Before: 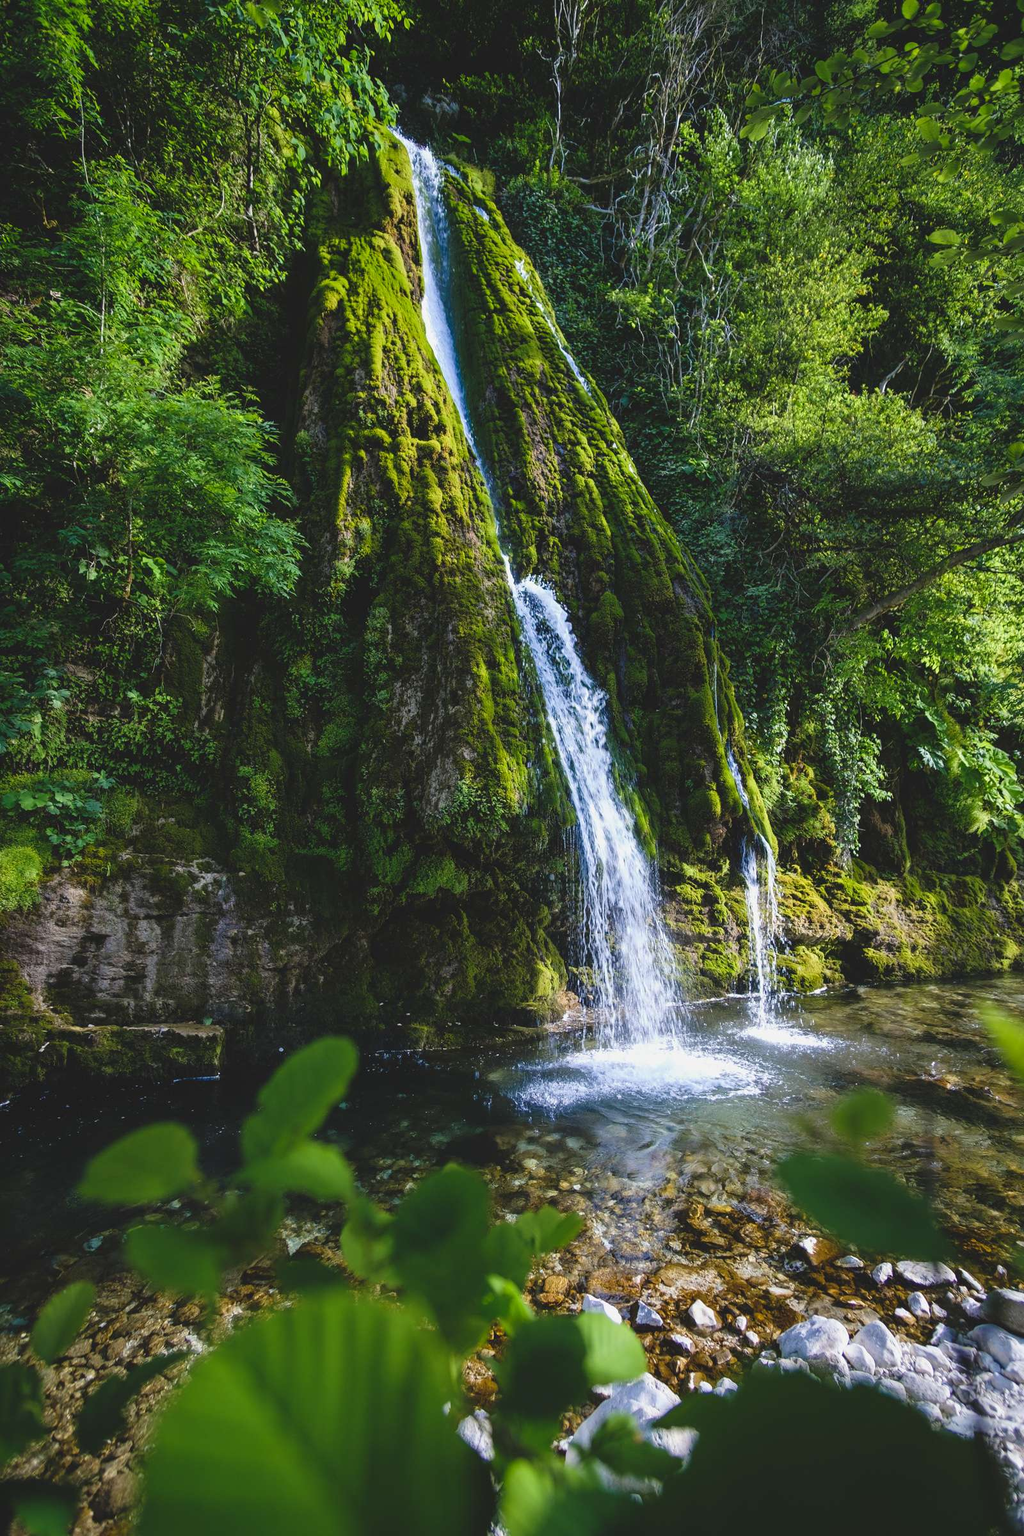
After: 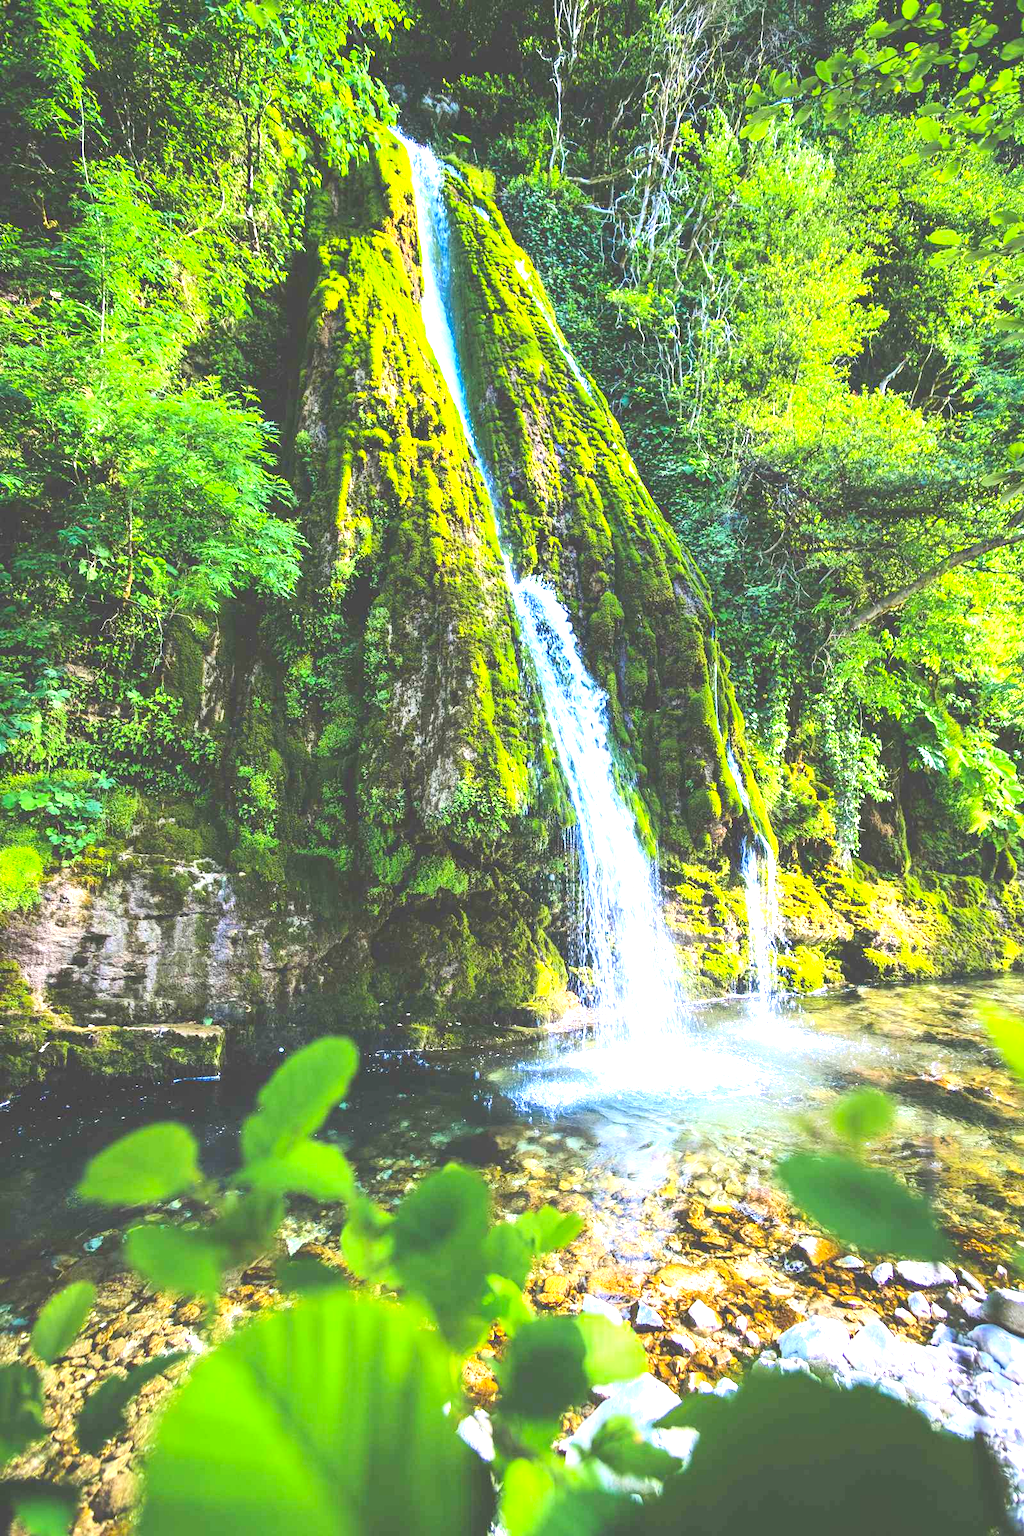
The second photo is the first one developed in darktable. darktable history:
color balance: mode lift, gamma, gain (sRGB)
exposure: black level correction 0.001, exposure 2 EV, compensate highlight preservation false
contrast brightness saturation: contrast 0.2, brightness 0.16, saturation 0.22
